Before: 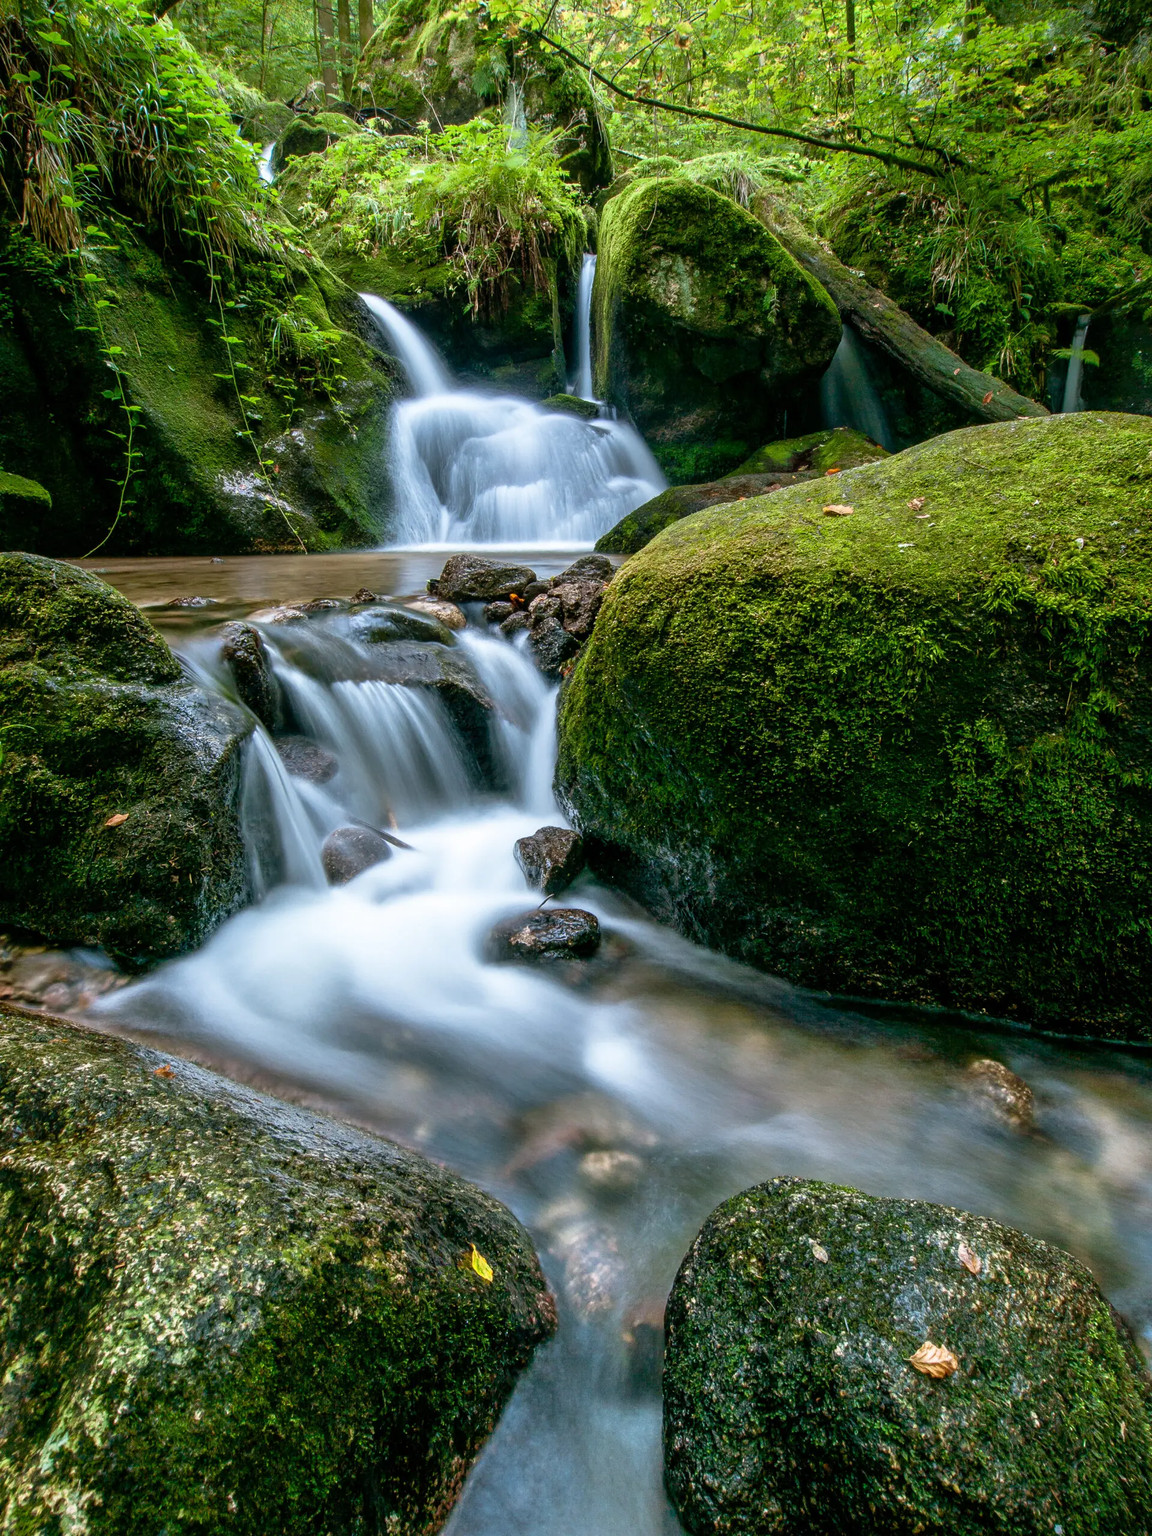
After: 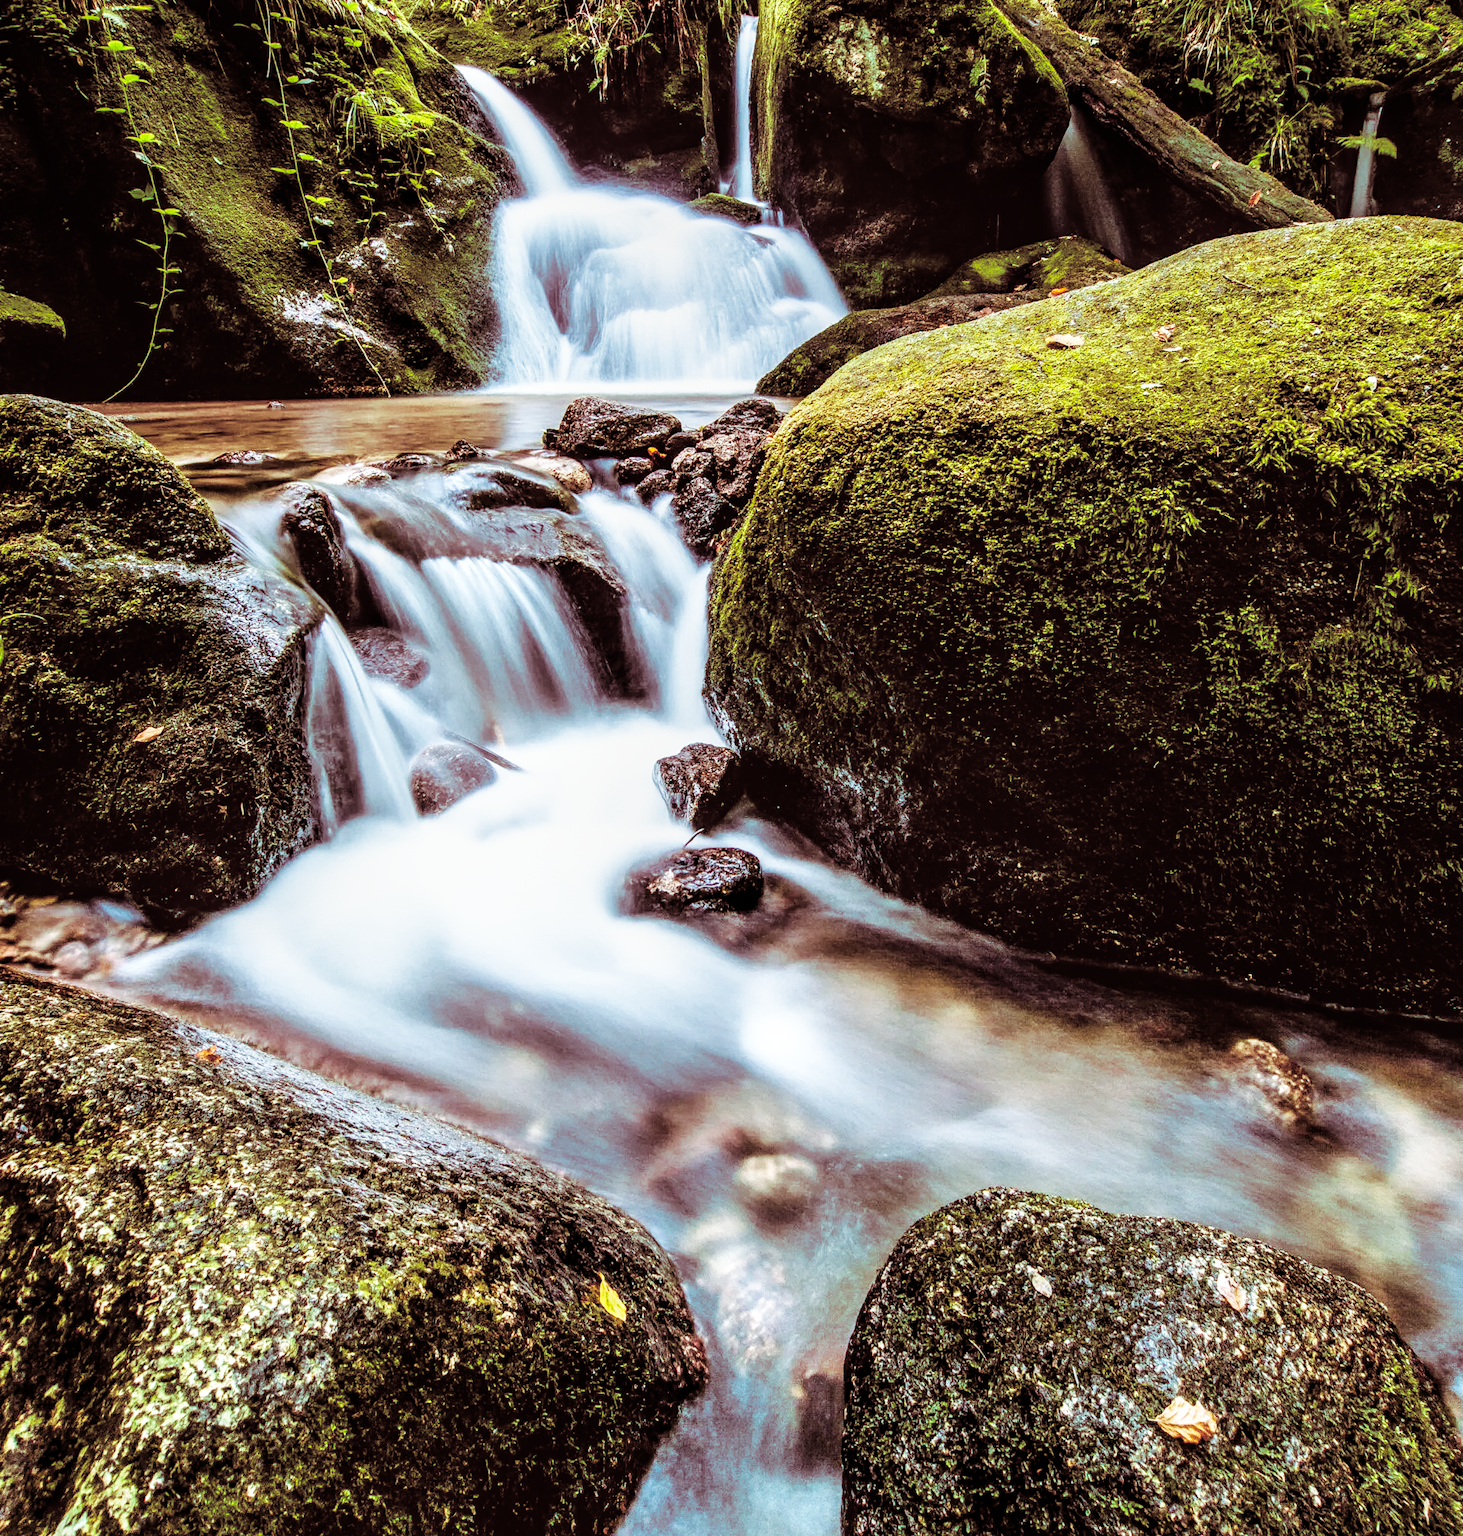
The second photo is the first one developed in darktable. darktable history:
crop and rotate: top 15.774%, bottom 5.506%
grain: coarseness 14.57 ISO, strength 8.8%
local contrast: on, module defaults
base curve: curves: ch0 [(0, 0) (0, 0) (0.002, 0.001) (0.008, 0.003) (0.019, 0.011) (0.037, 0.037) (0.064, 0.11) (0.102, 0.232) (0.152, 0.379) (0.216, 0.524) (0.296, 0.665) (0.394, 0.789) (0.512, 0.881) (0.651, 0.945) (0.813, 0.986) (1, 1)], preserve colors none
split-toning: highlights › hue 187.2°, highlights › saturation 0.83, balance -68.05, compress 56.43%
